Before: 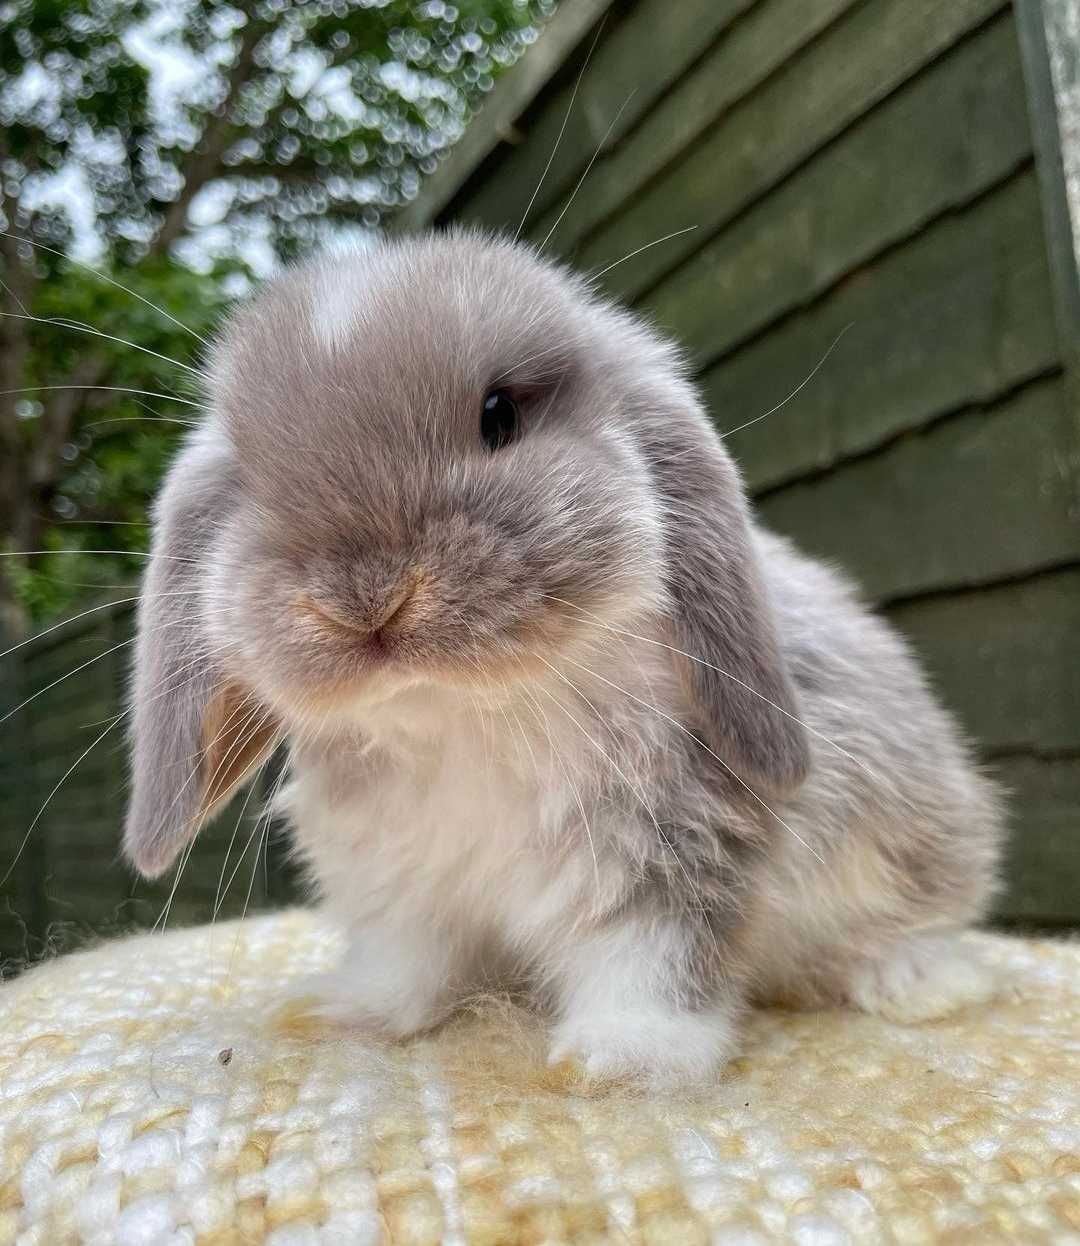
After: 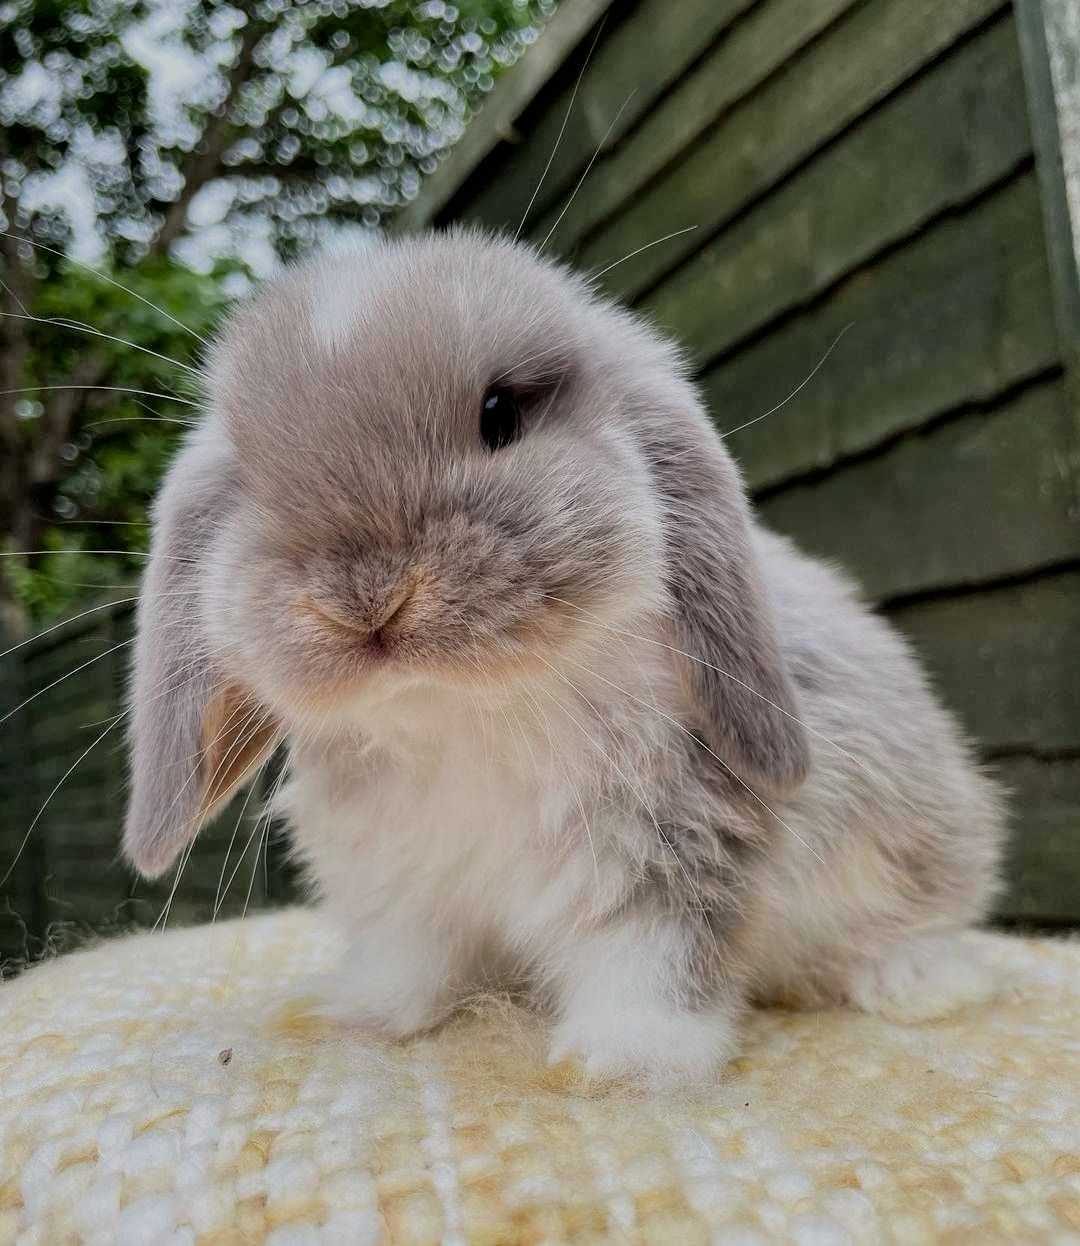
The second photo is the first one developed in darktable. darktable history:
filmic rgb: black relative exposure -6.91 EV, white relative exposure 5.59 EV, hardness 2.85
